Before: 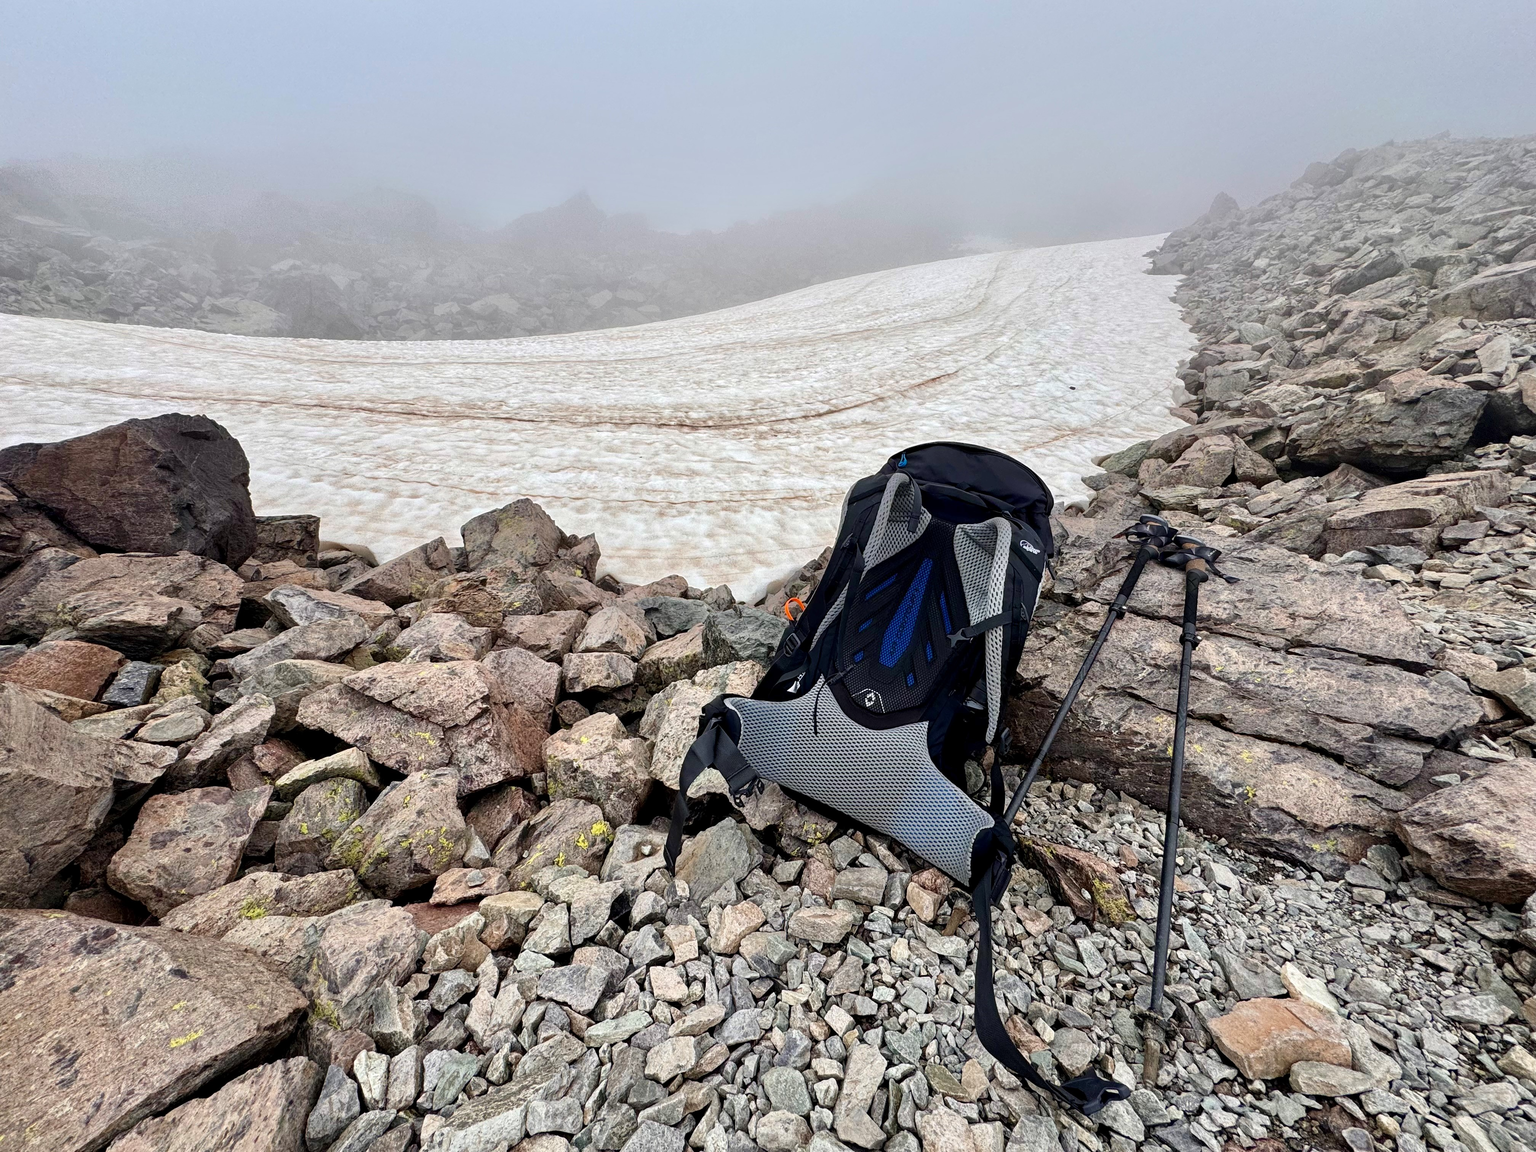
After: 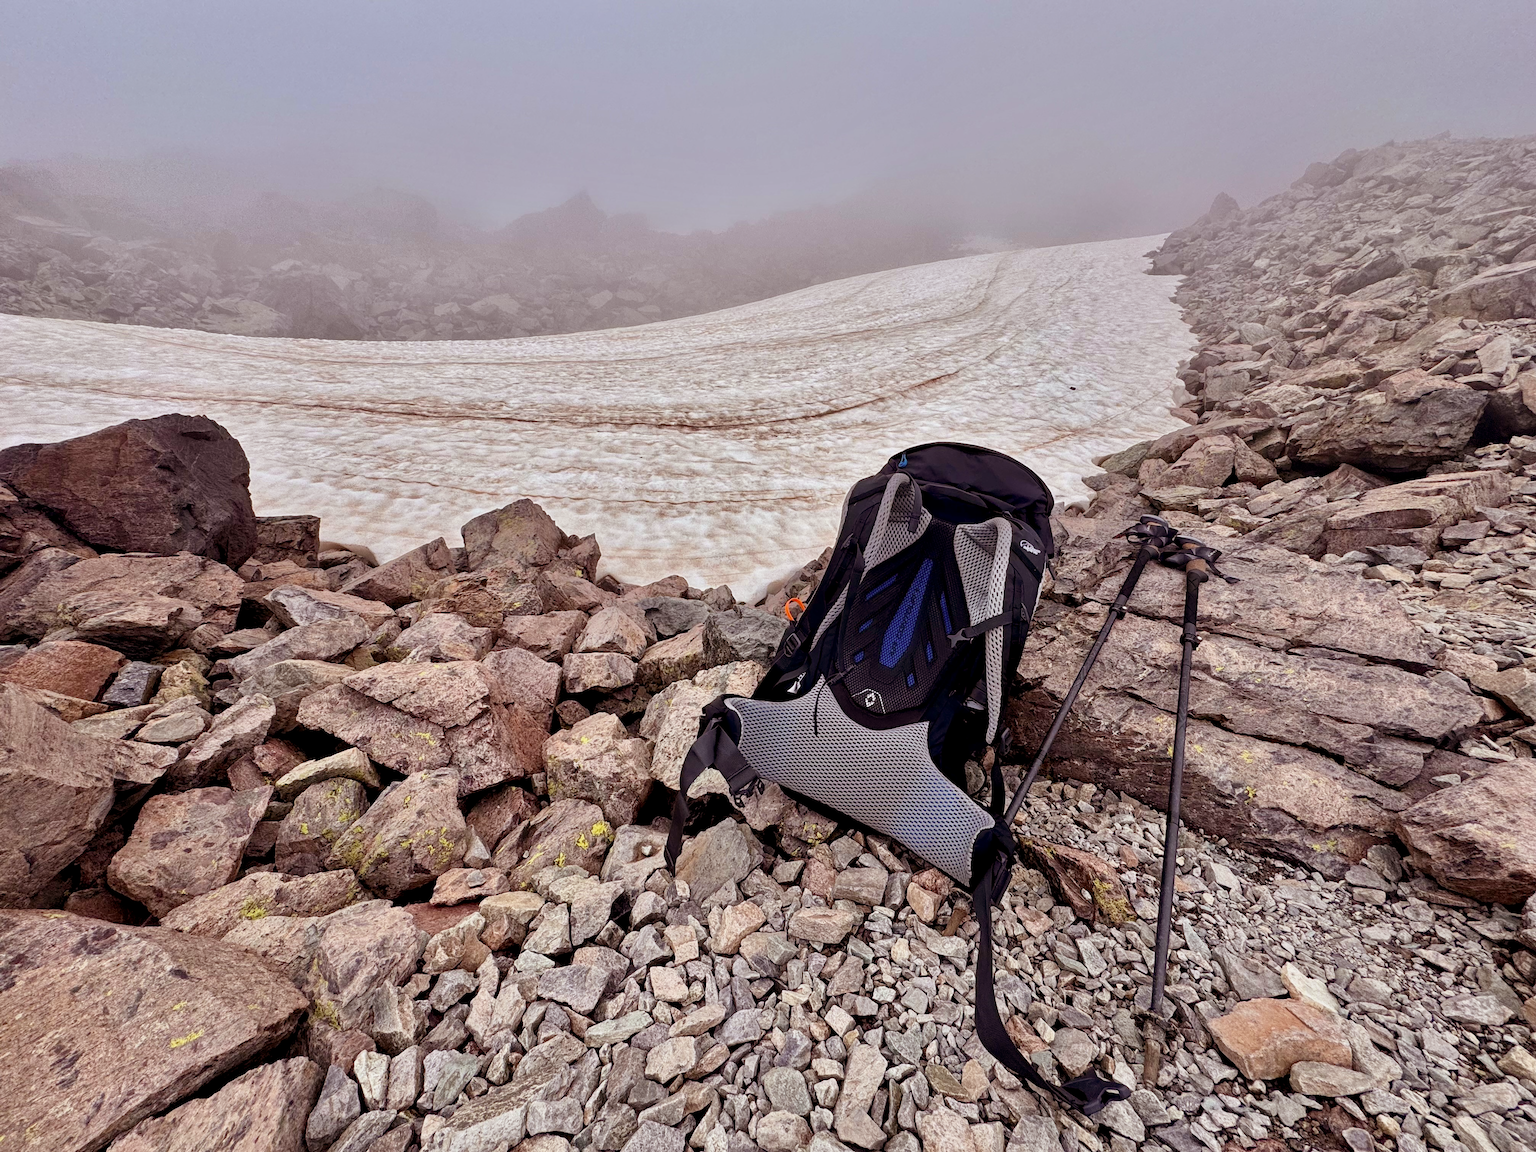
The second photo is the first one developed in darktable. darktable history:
exposure: black level correction 0.001, exposure -0.2 EV, compensate highlight preservation false
shadows and highlights: shadows 25, highlights -48, soften with gaussian
rgb levels: mode RGB, independent channels, levels [[0, 0.474, 1], [0, 0.5, 1], [0, 0.5, 1]]
